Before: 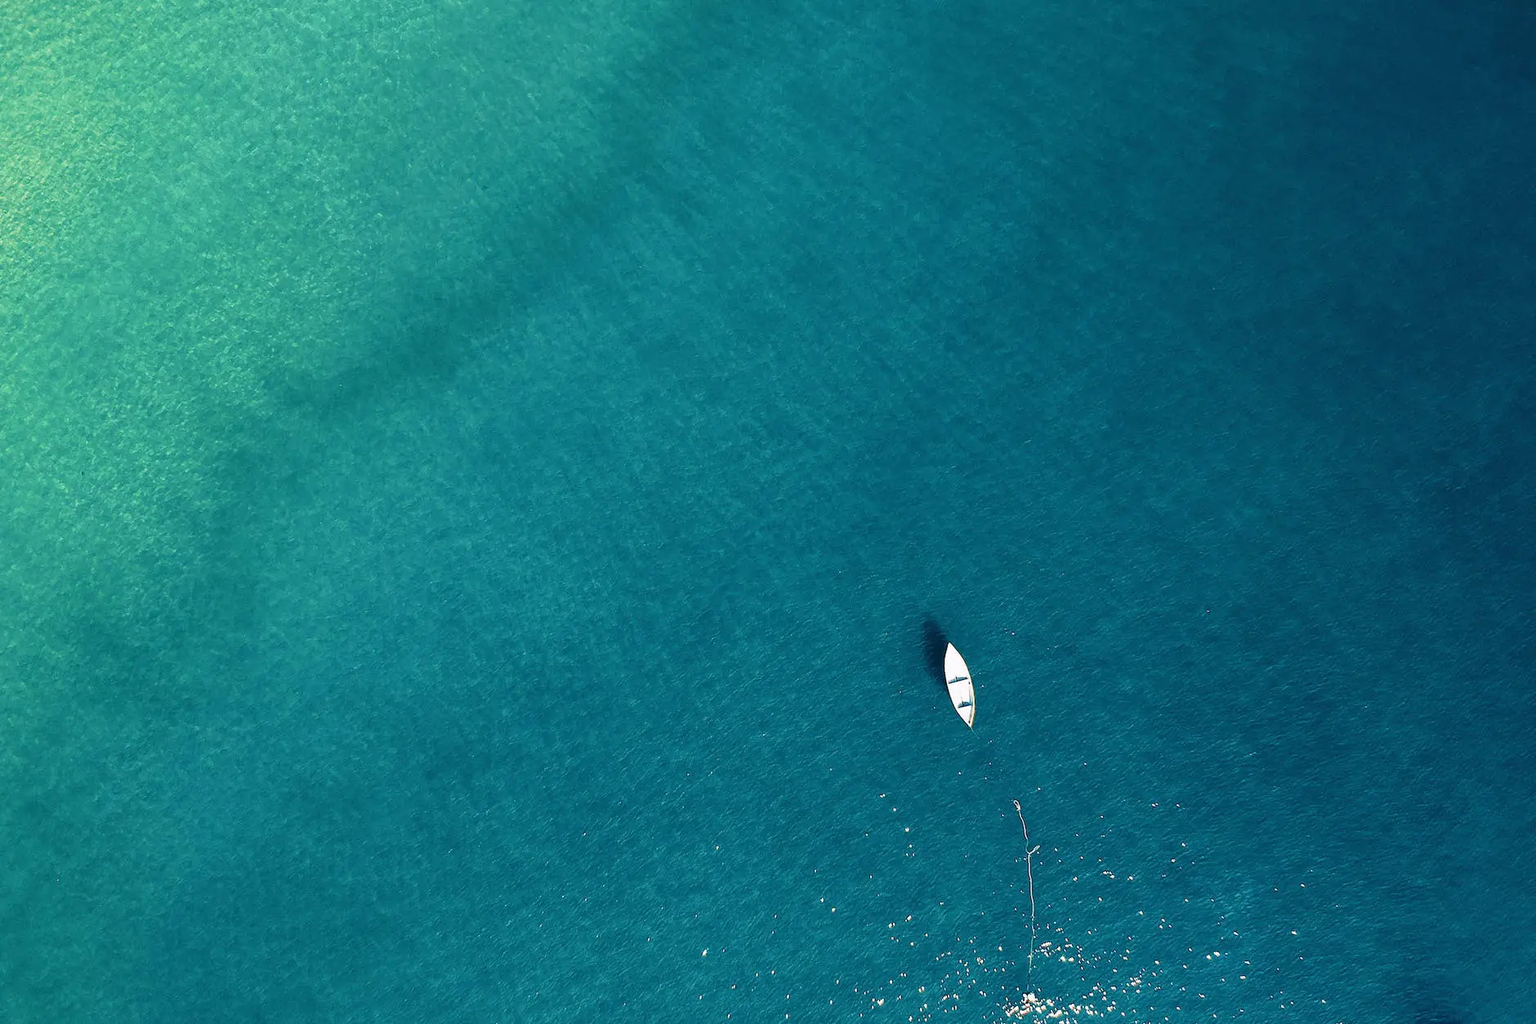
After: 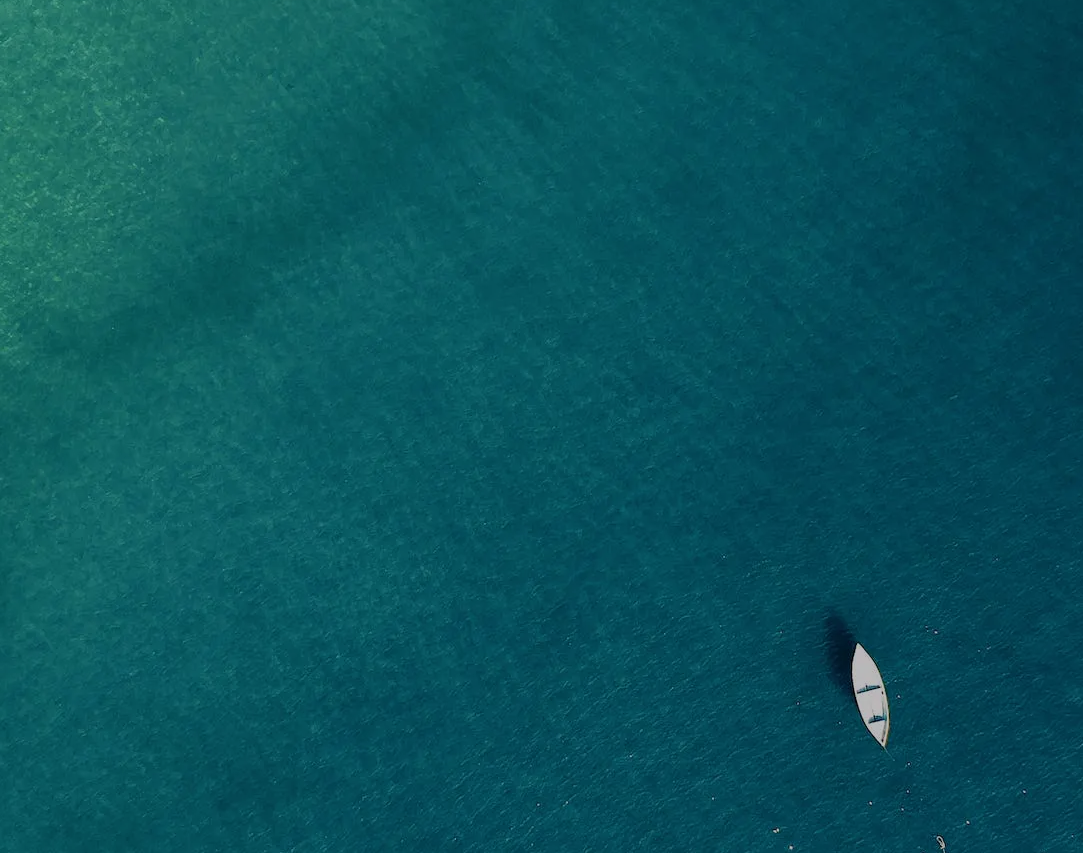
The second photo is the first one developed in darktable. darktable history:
crop: left 16.19%, top 11.463%, right 26.181%, bottom 20.404%
exposure: exposure -0.998 EV, compensate highlight preservation false
